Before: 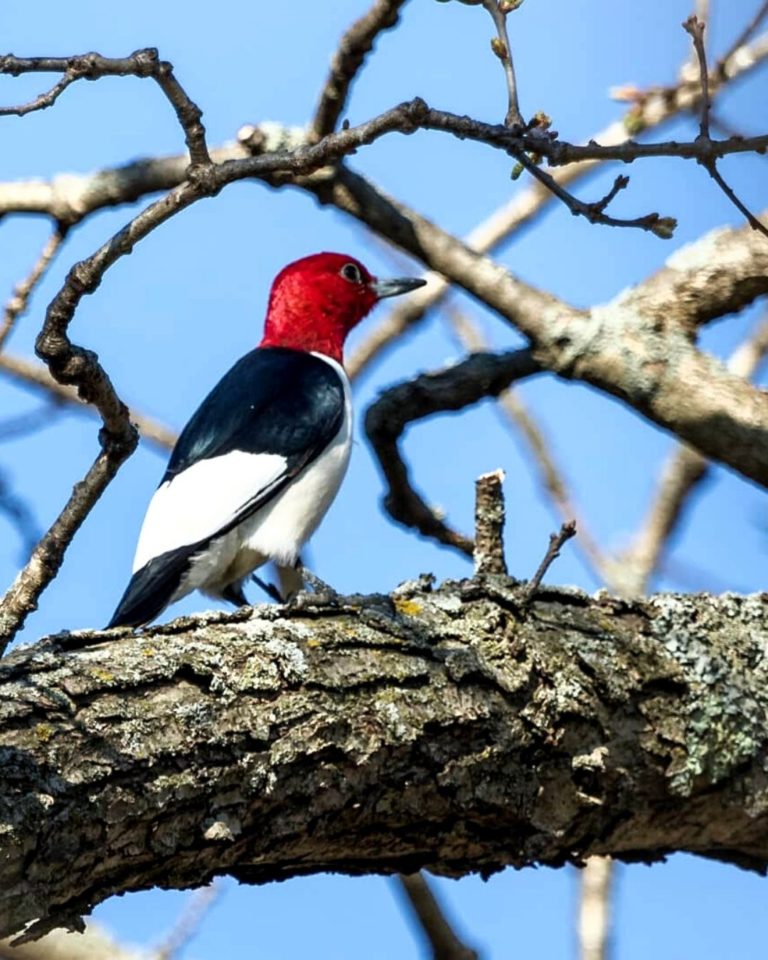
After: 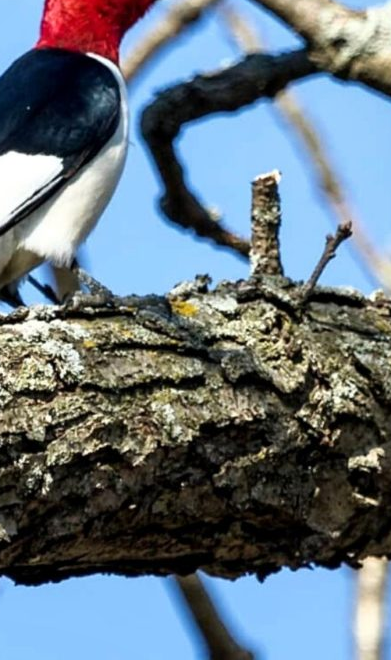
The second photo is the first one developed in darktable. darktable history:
shadows and highlights: shadows 37.27, highlights -28.18, soften with gaussian
crop and rotate: left 29.237%, top 31.152%, right 19.807%
